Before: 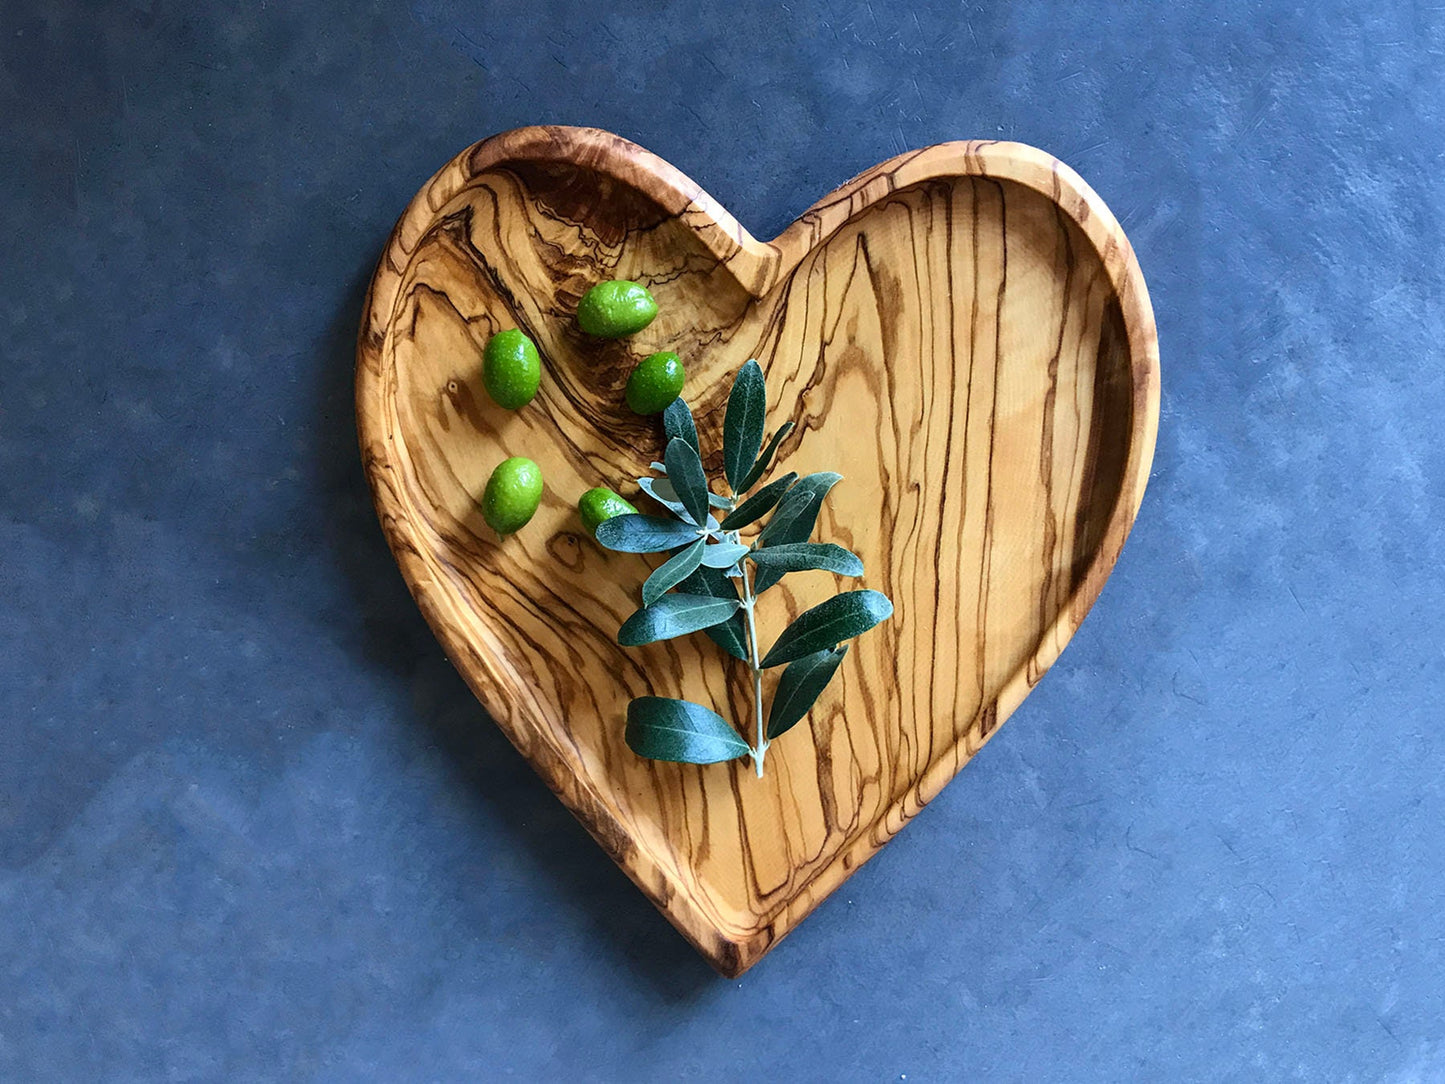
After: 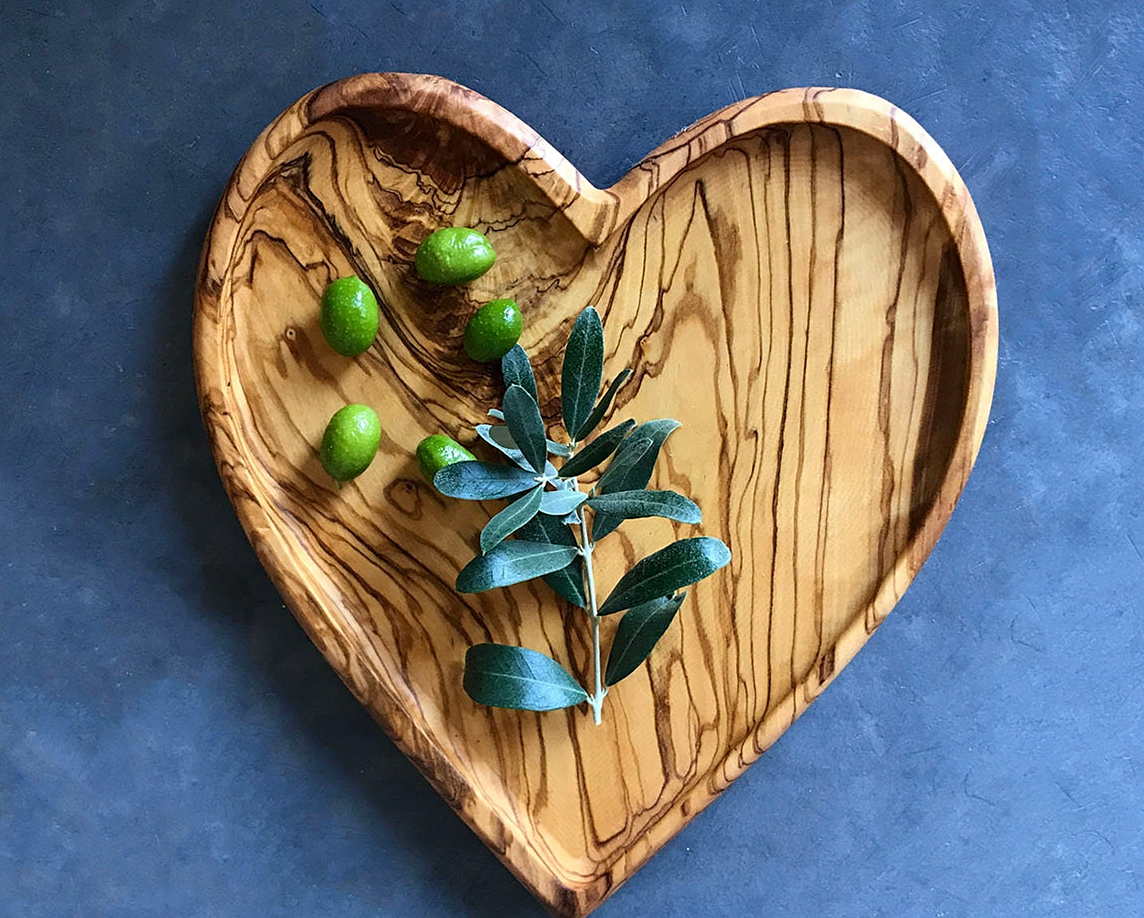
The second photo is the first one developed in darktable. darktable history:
crop: left 11.238%, top 4.98%, right 9.569%, bottom 10.296%
sharpen: amount 0.212
